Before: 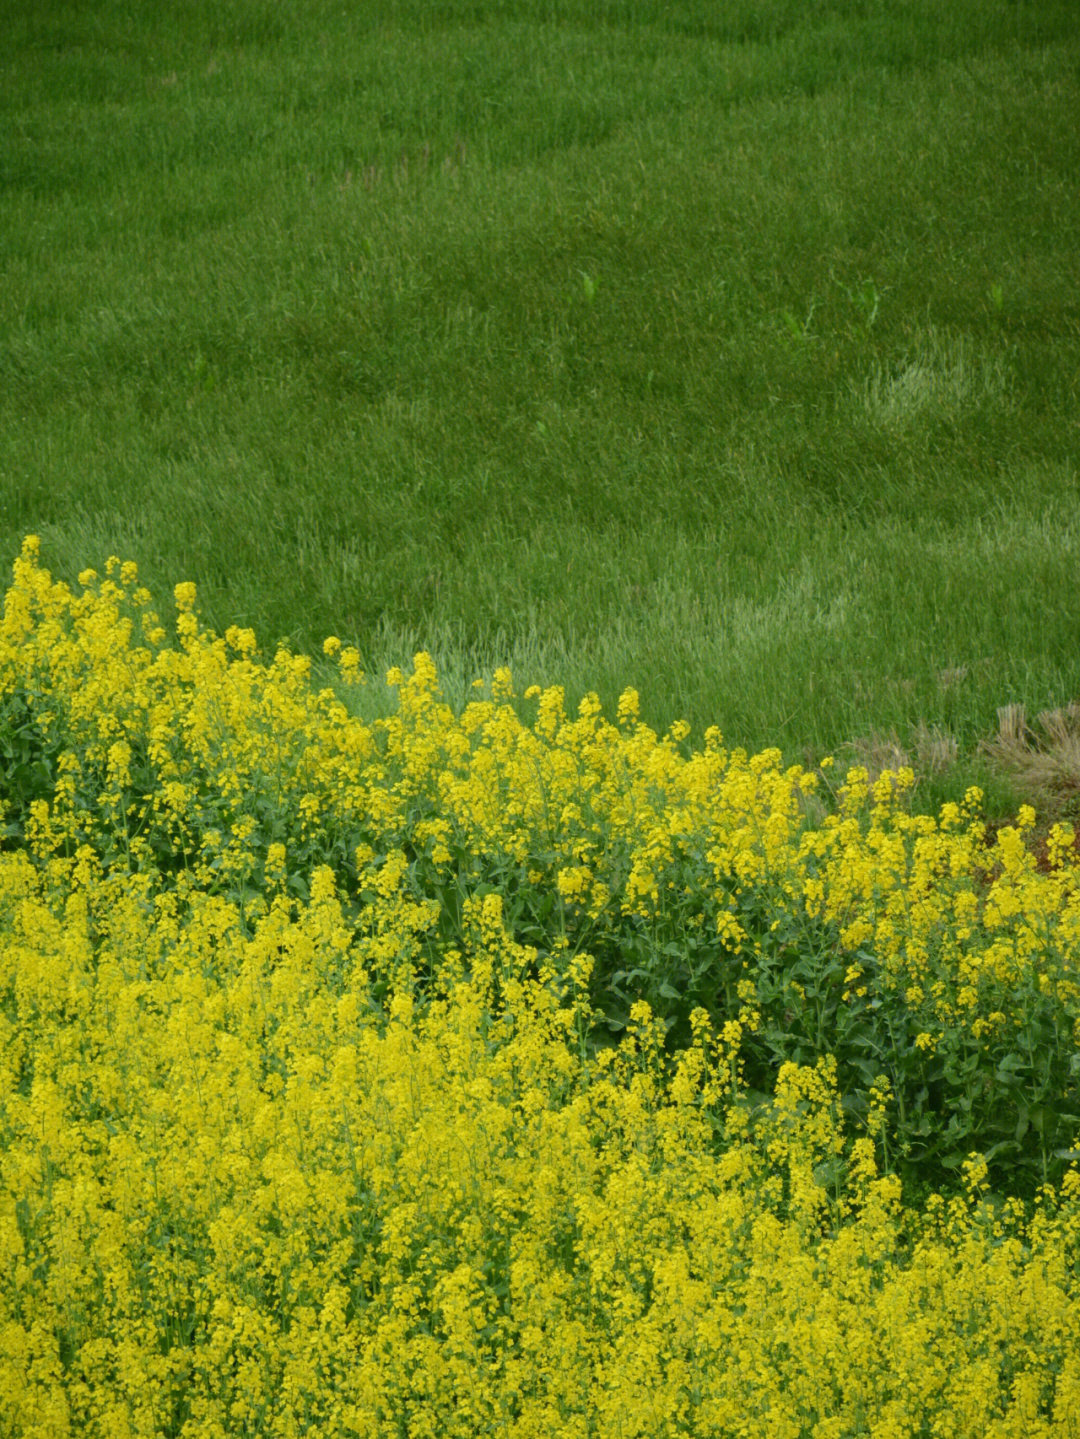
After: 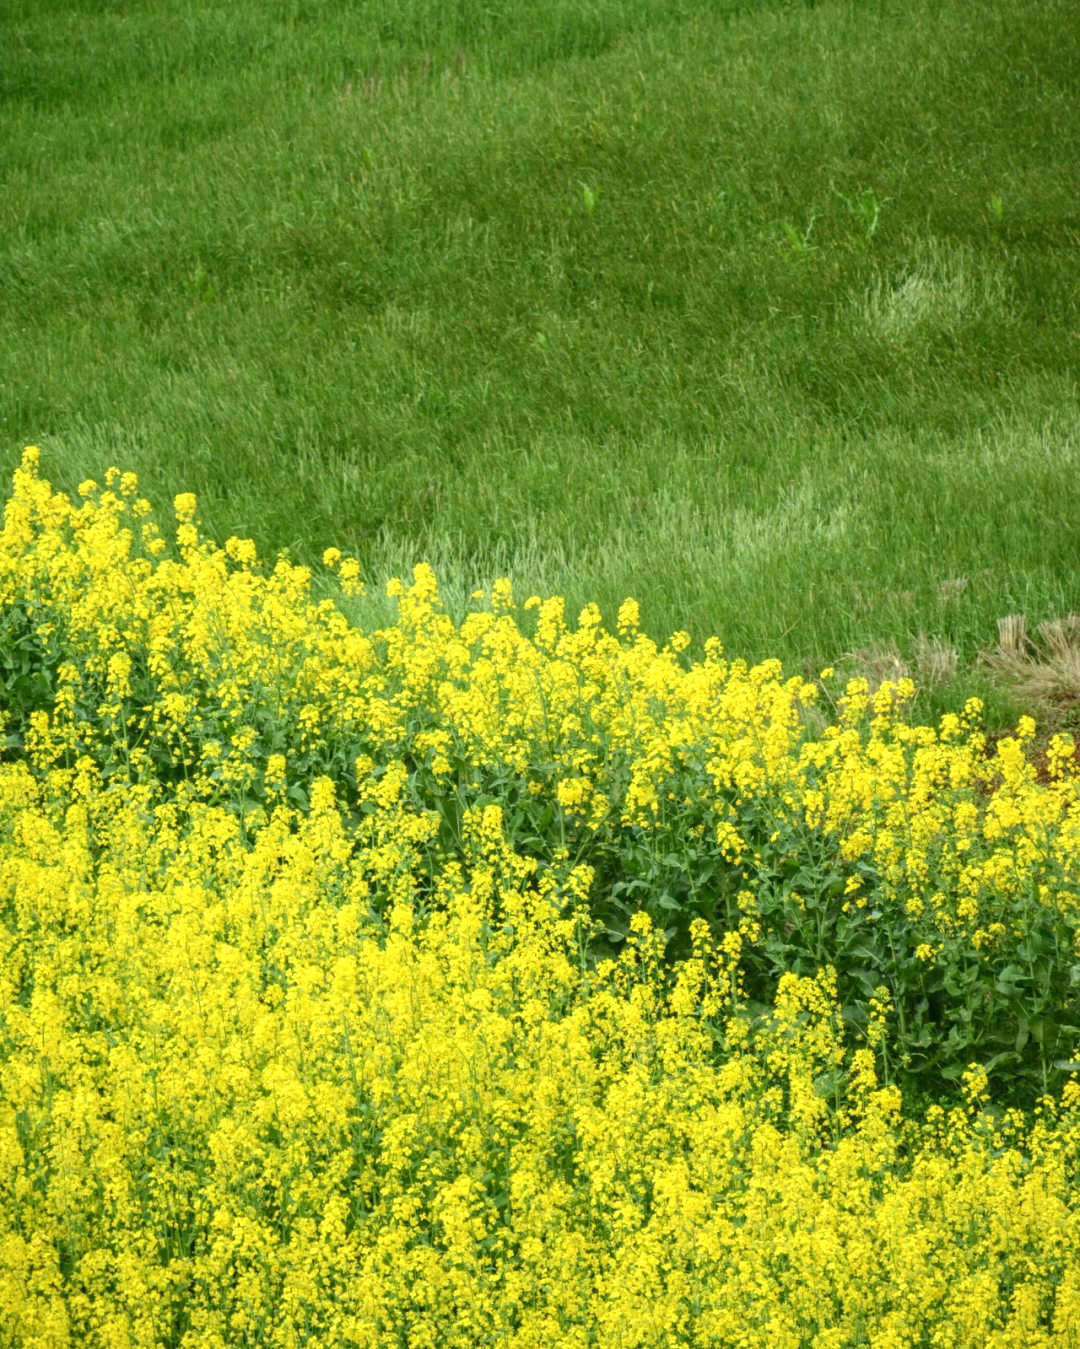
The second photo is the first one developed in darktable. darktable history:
crop and rotate: top 6.25%
local contrast: on, module defaults
exposure: exposure 0.661 EV, compensate highlight preservation false
